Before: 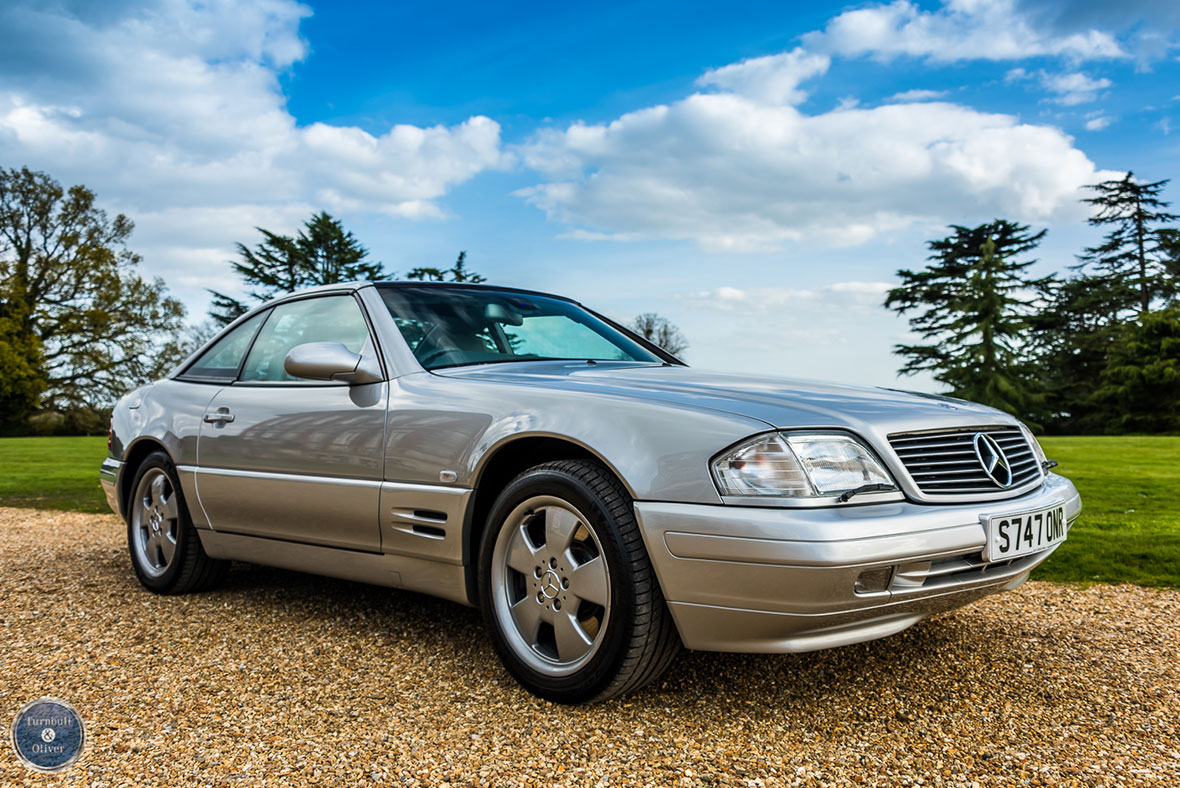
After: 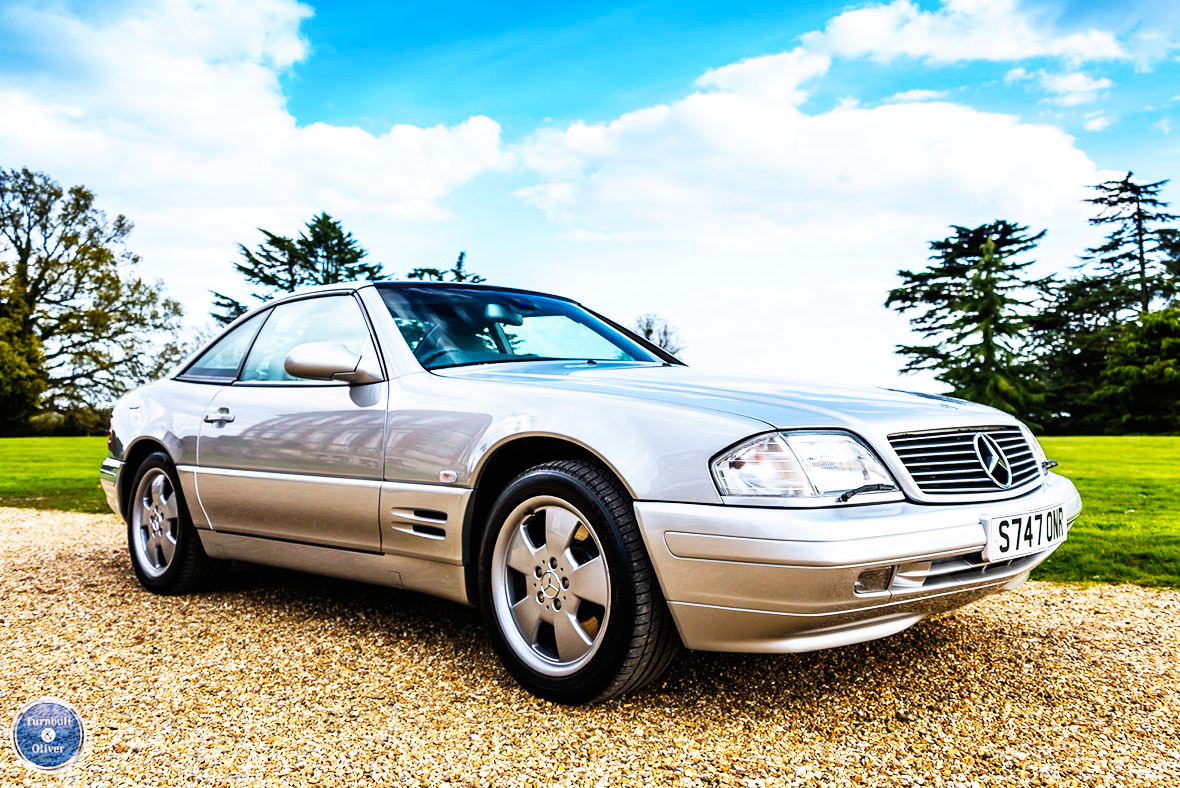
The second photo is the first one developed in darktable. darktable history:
base curve: curves: ch0 [(0, 0) (0.007, 0.004) (0.027, 0.03) (0.046, 0.07) (0.207, 0.54) (0.442, 0.872) (0.673, 0.972) (1, 1)], preserve colors none
white balance: red 1.004, blue 1.096
